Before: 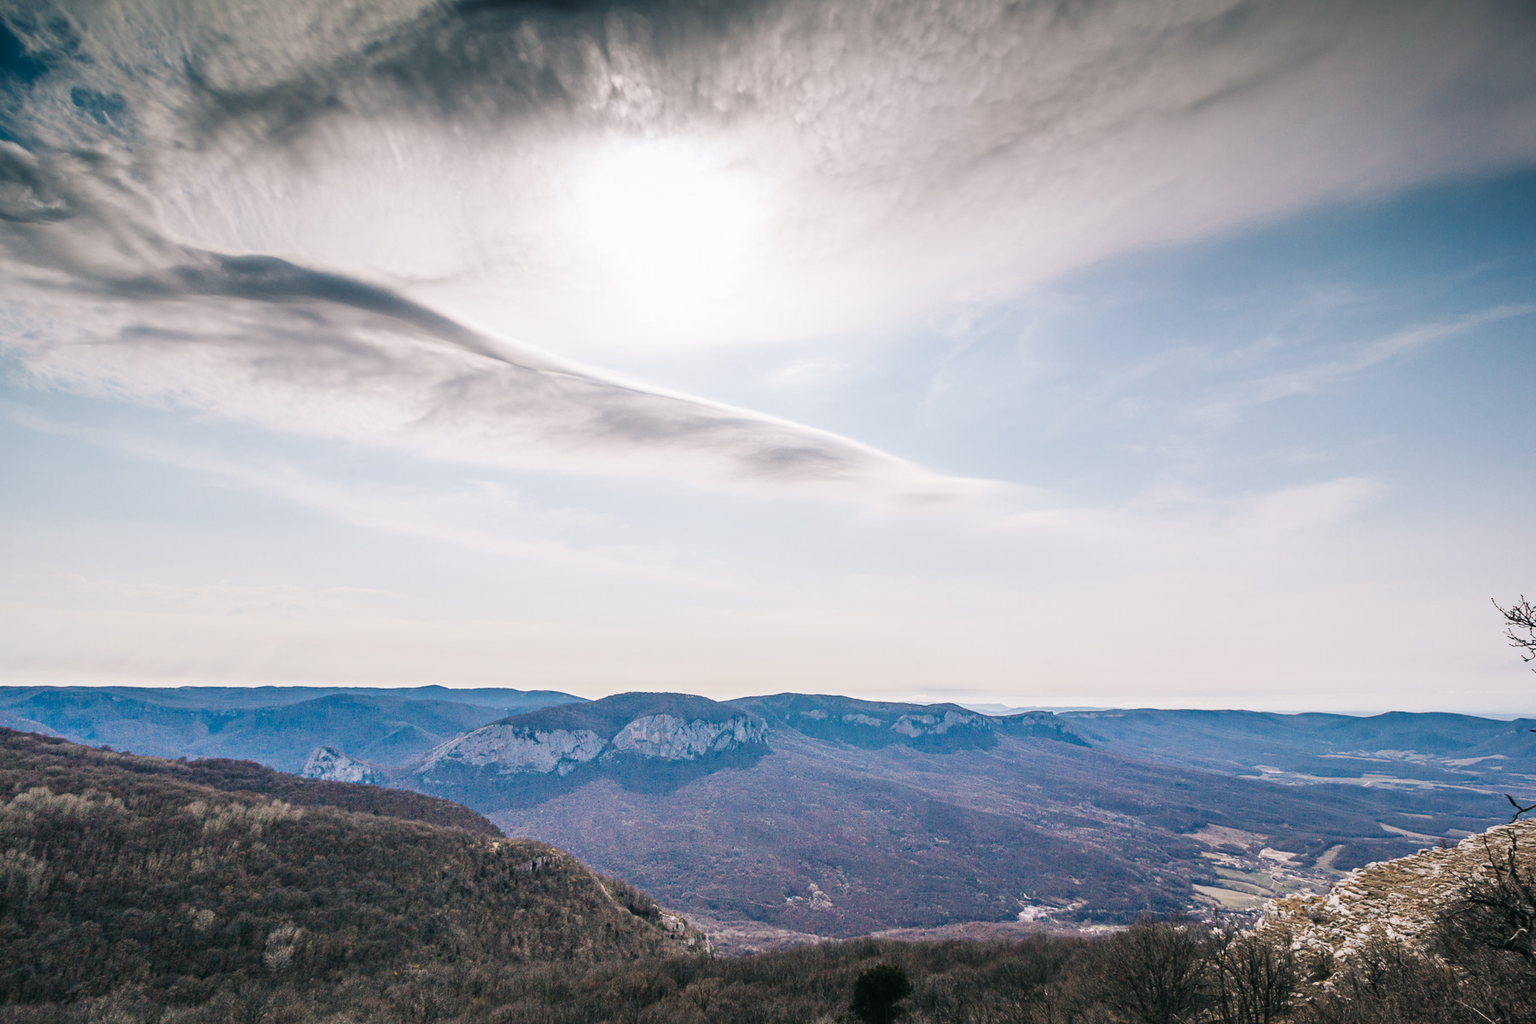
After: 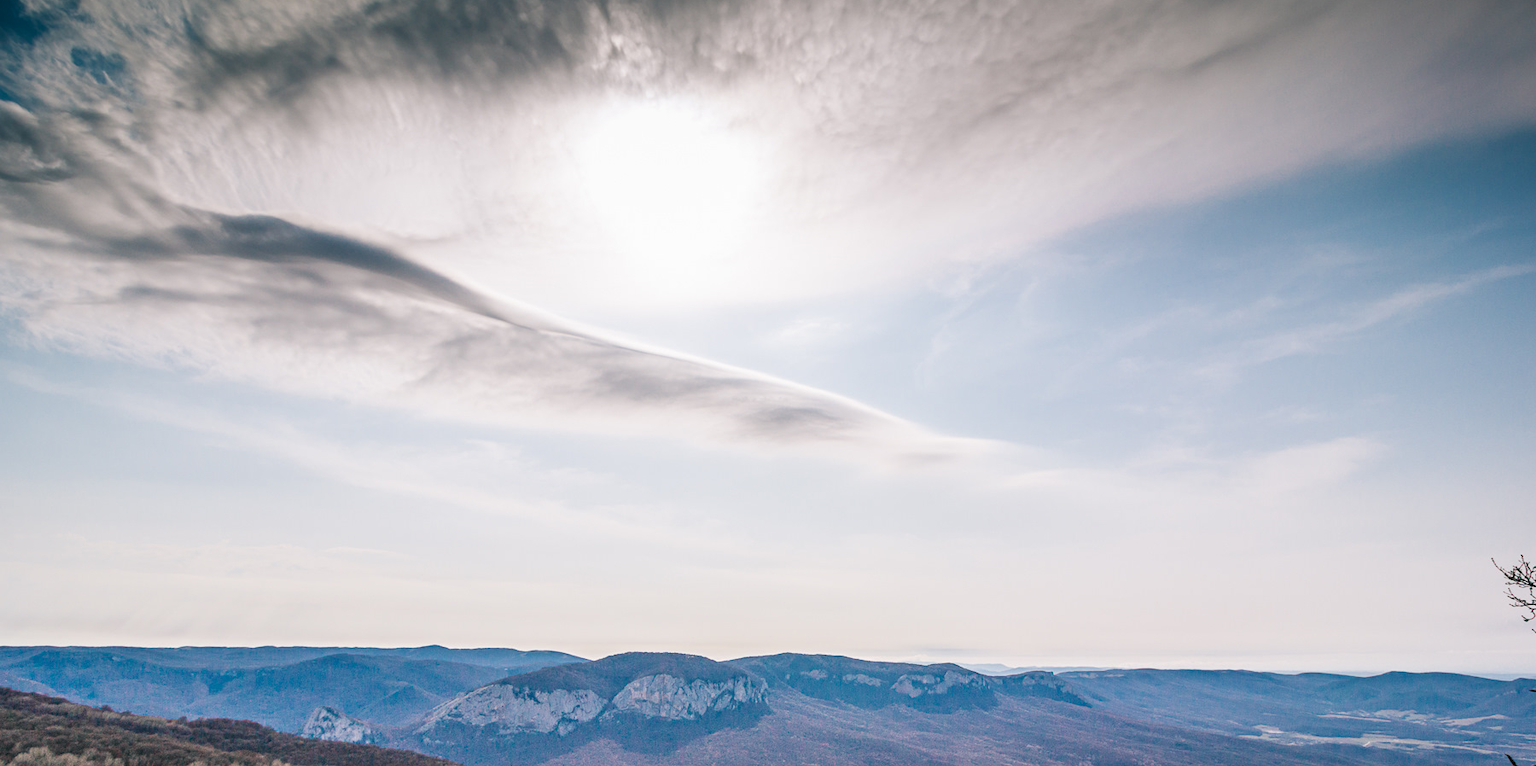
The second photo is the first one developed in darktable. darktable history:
crop: top 3.951%, bottom 21.183%
